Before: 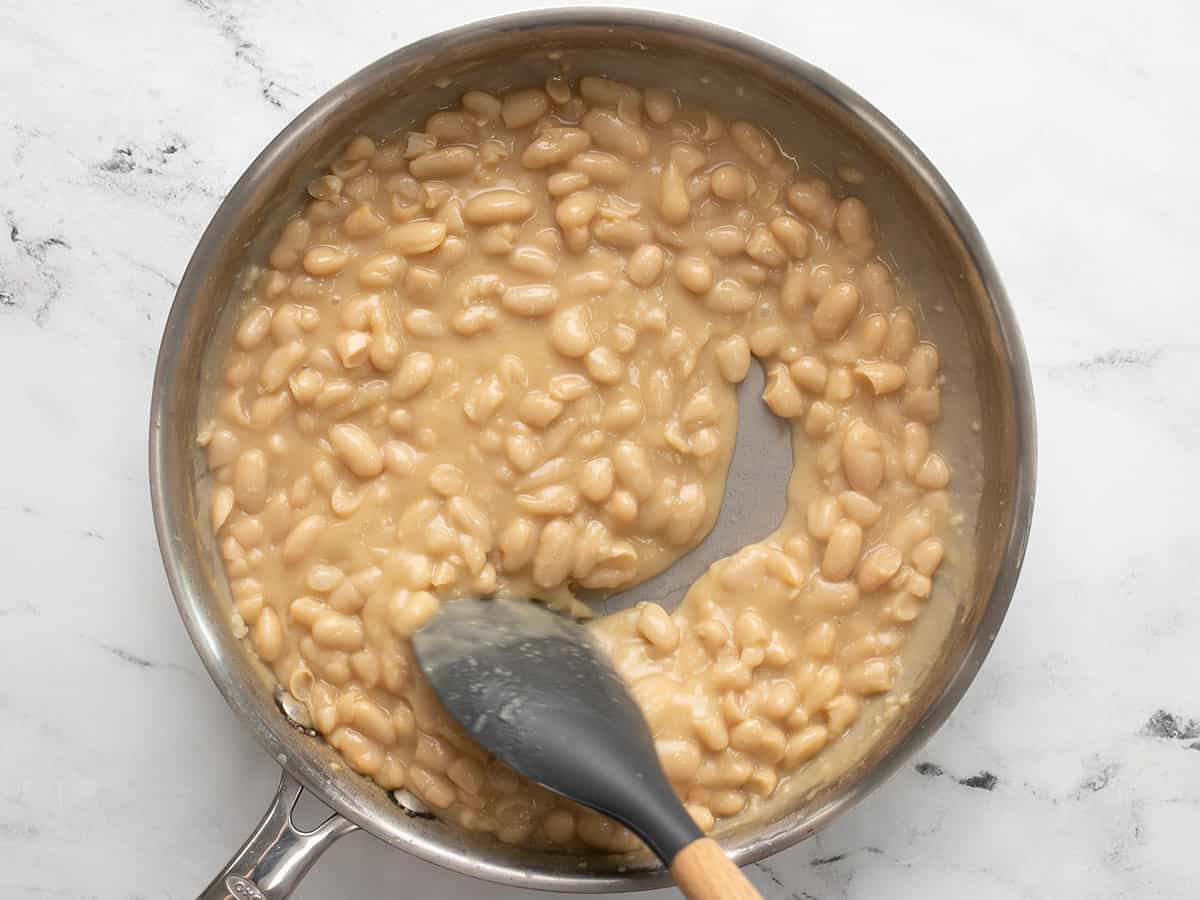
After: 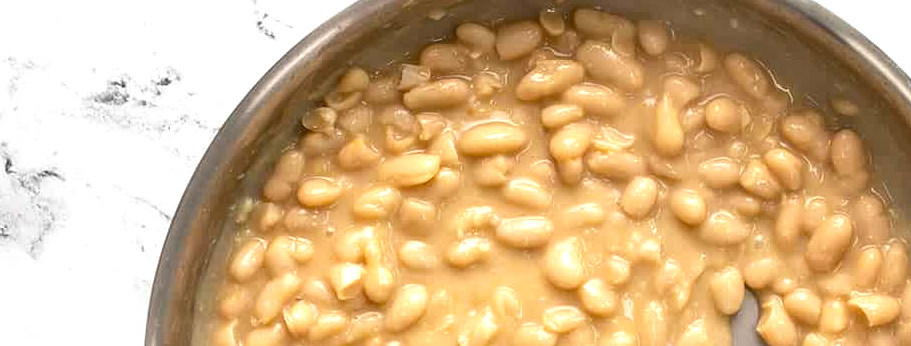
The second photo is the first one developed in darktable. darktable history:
color balance rgb: linear chroma grading › global chroma 14.534%, perceptual saturation grading › global saturation 0.39%, perceptual brilliance grading › highlights 9.923%, perceptual brilliance grading › shadows -5.098%, contrast -19.471%
local contrast: detail 150%
exposure: exposure 0.492 EV, compensate exposure bias true, compensate highlight preservation false
crop: left 0.537%, top 7.649%, right 23.516%, bottom 53.845%
